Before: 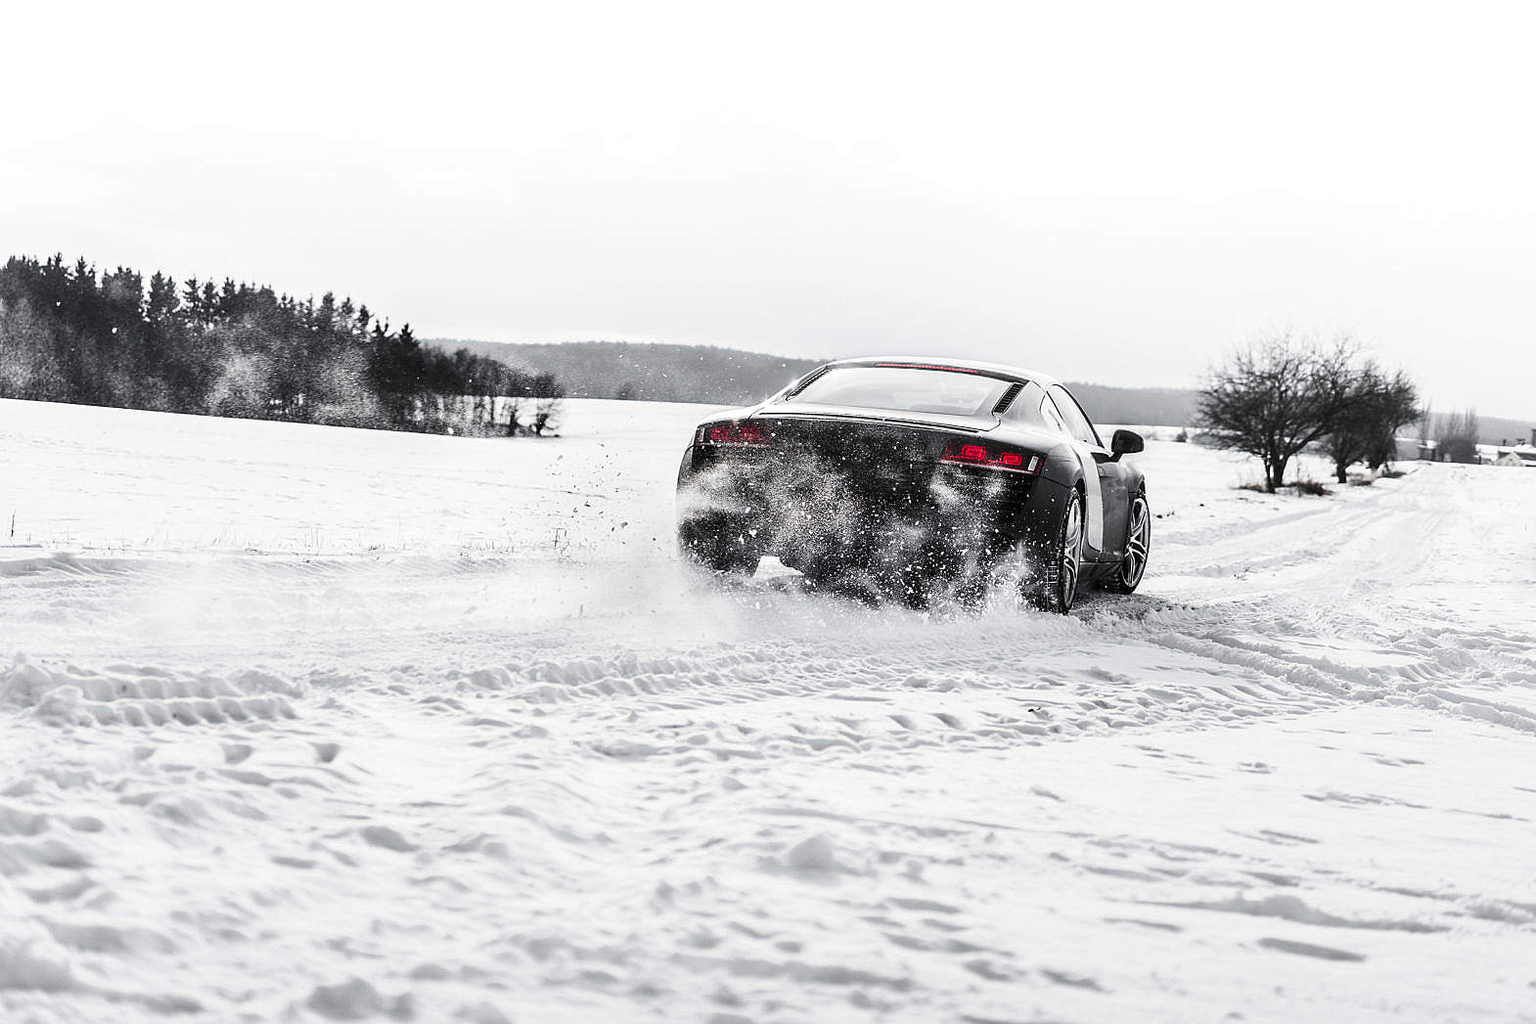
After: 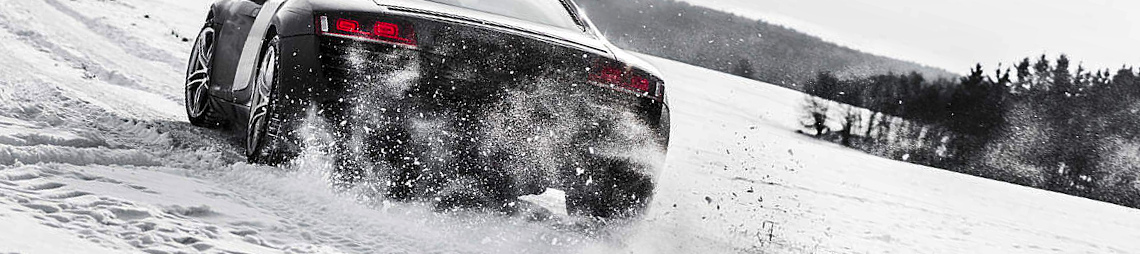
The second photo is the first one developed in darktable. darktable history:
crop and rotate: angle 16.12°, top 30.835%, bottom 35.653%
shadows and highlights: low approximation 0.01, soften with gaussian
contrast brightness saturation: saturation 0.1
